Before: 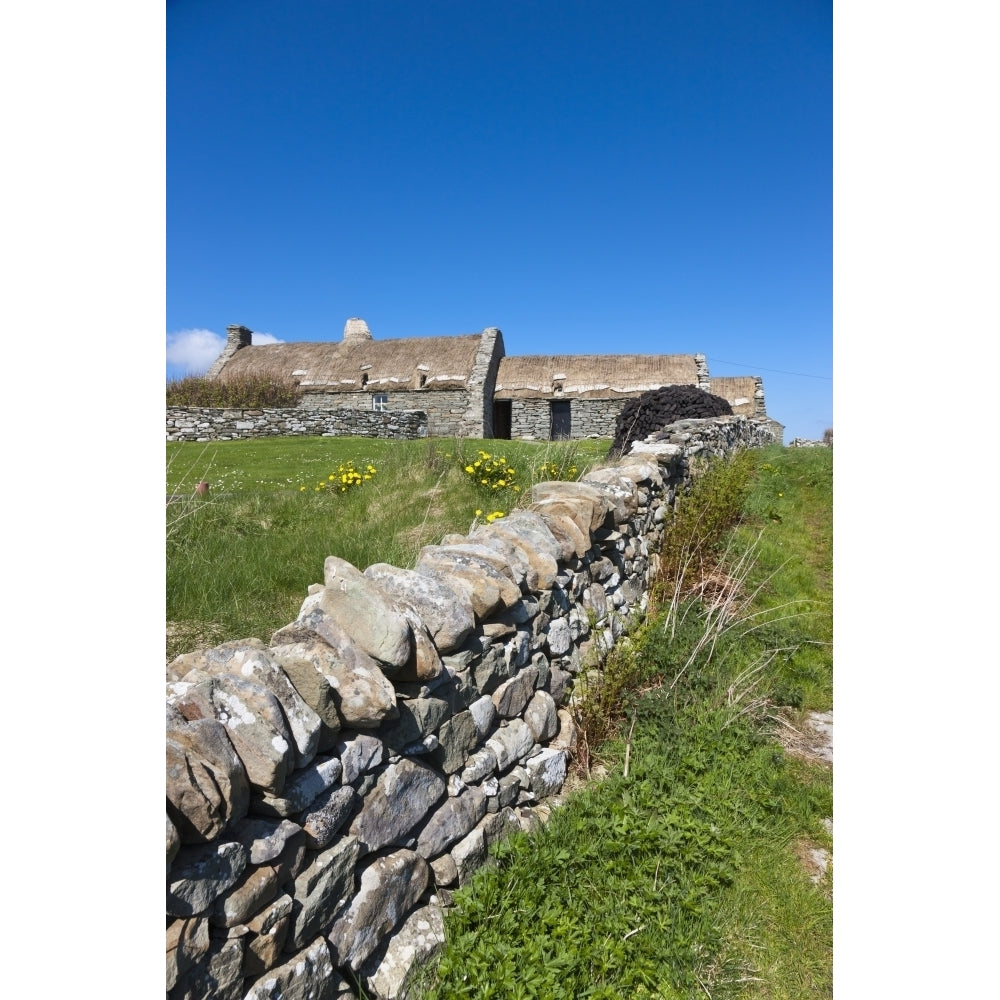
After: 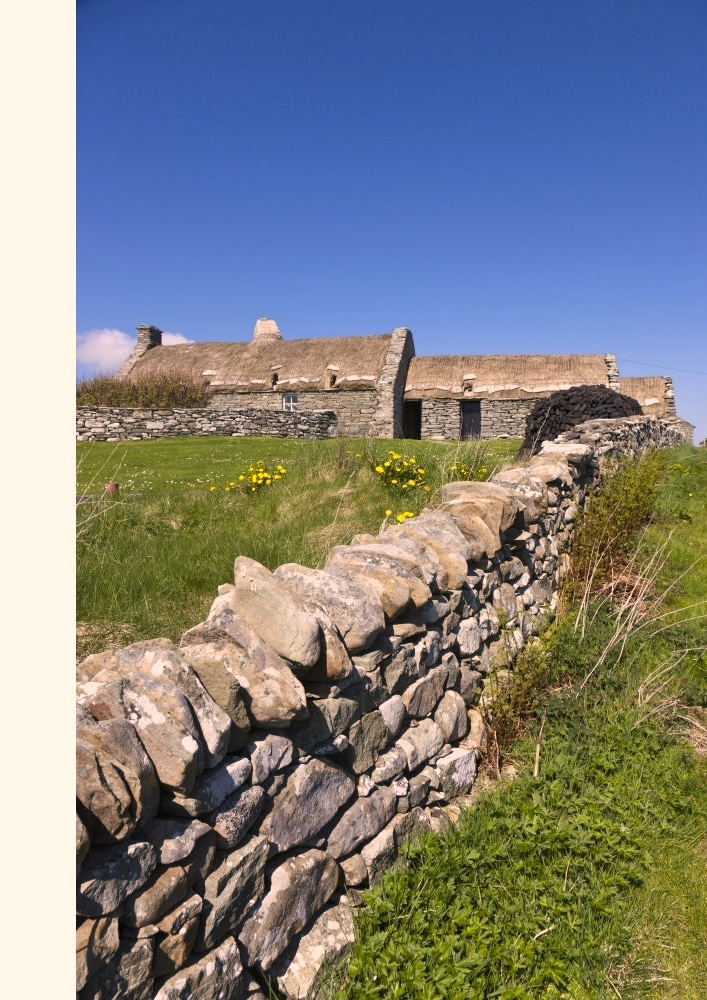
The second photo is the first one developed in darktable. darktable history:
color correction: highlights a* 11.33, highlights b* 11.85
crop and rotate: left 9.051%, right 20.2%
